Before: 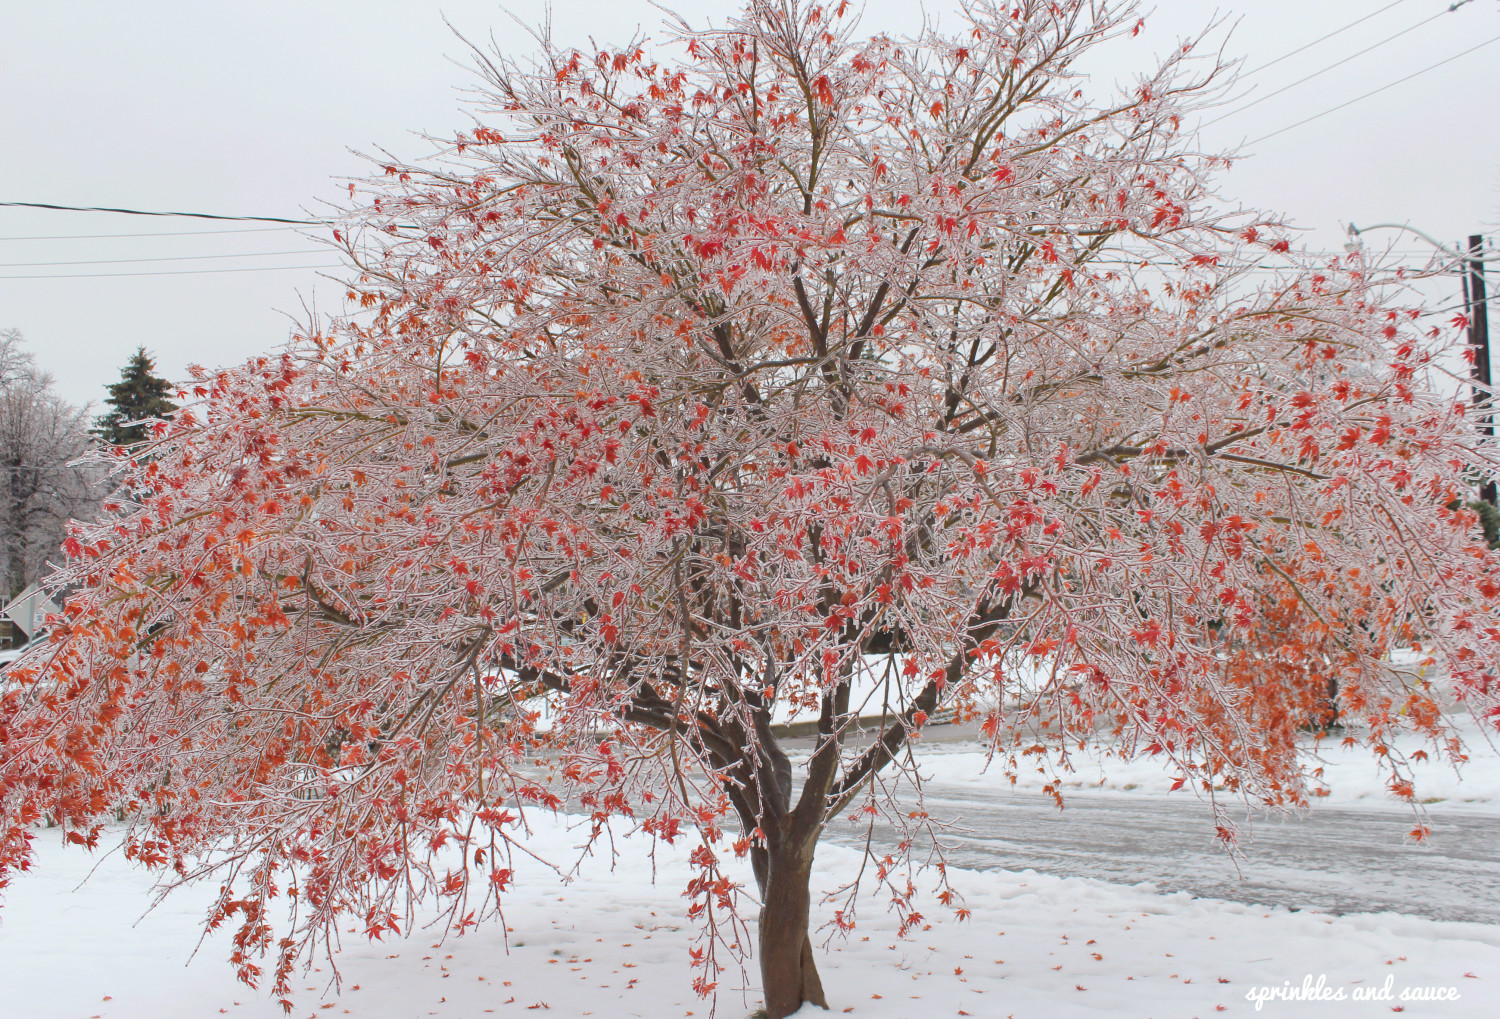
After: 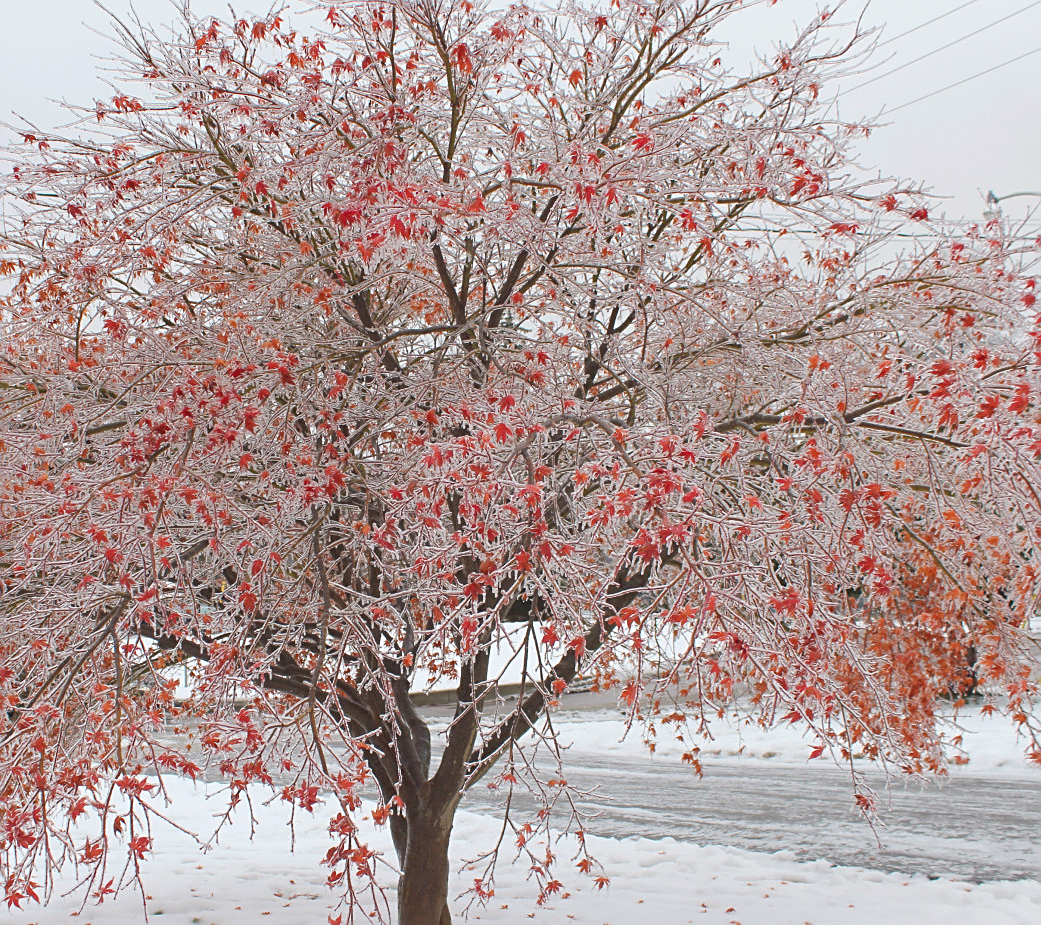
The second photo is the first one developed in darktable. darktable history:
crop and rotate: left 24.083%, top 3.238%, right 6.492%, bottom 5.963%
sharpen: on, module defaults
tone equalizer: on, module defaults
